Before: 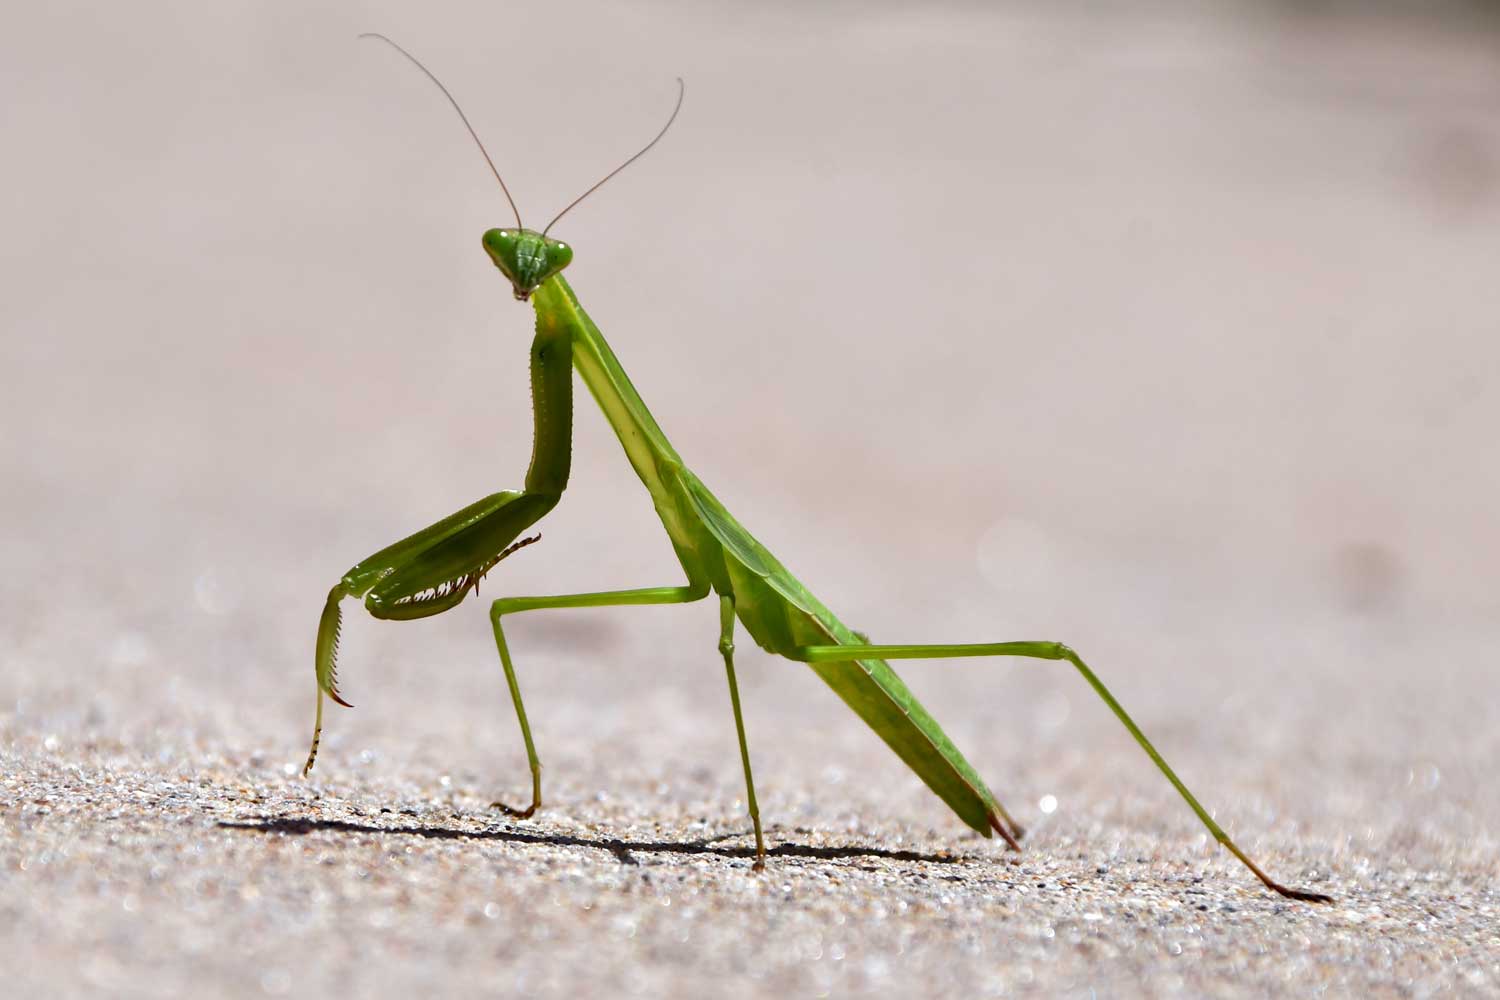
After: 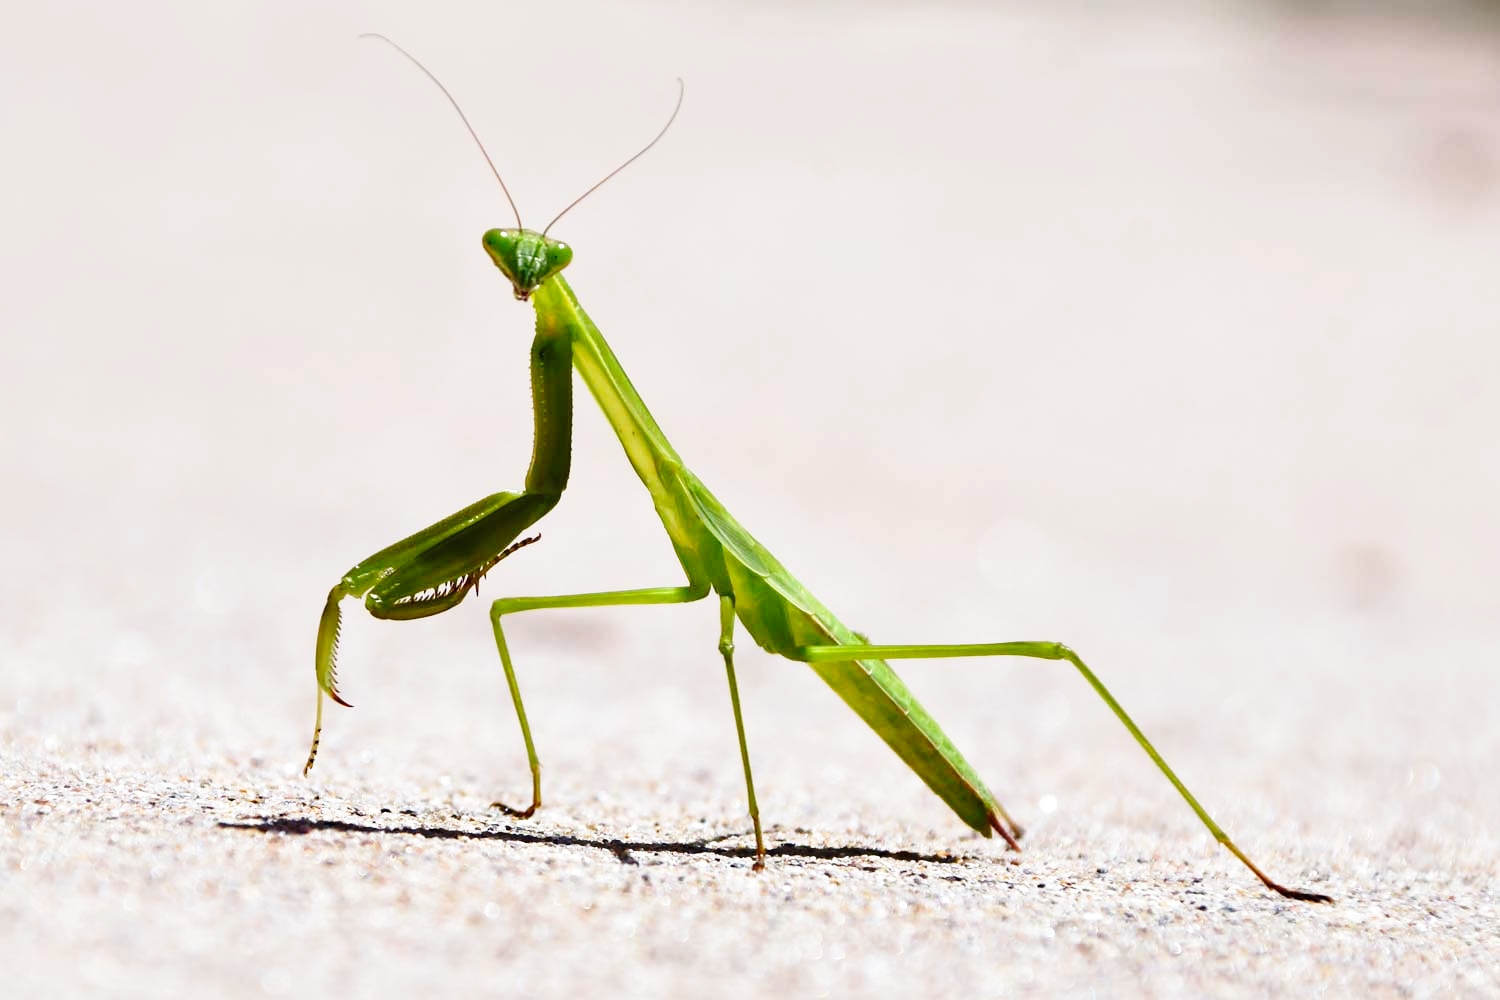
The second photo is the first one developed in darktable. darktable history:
exposure: compensate exposure bias true, compensate highlight preservation false
base curve: curves: ch0 [(0, 0) (0.028, 0.03) (0.121, 0.232) (0.46, 0.748) (0.859, 0.968) (1, 1)], preserve colors none
